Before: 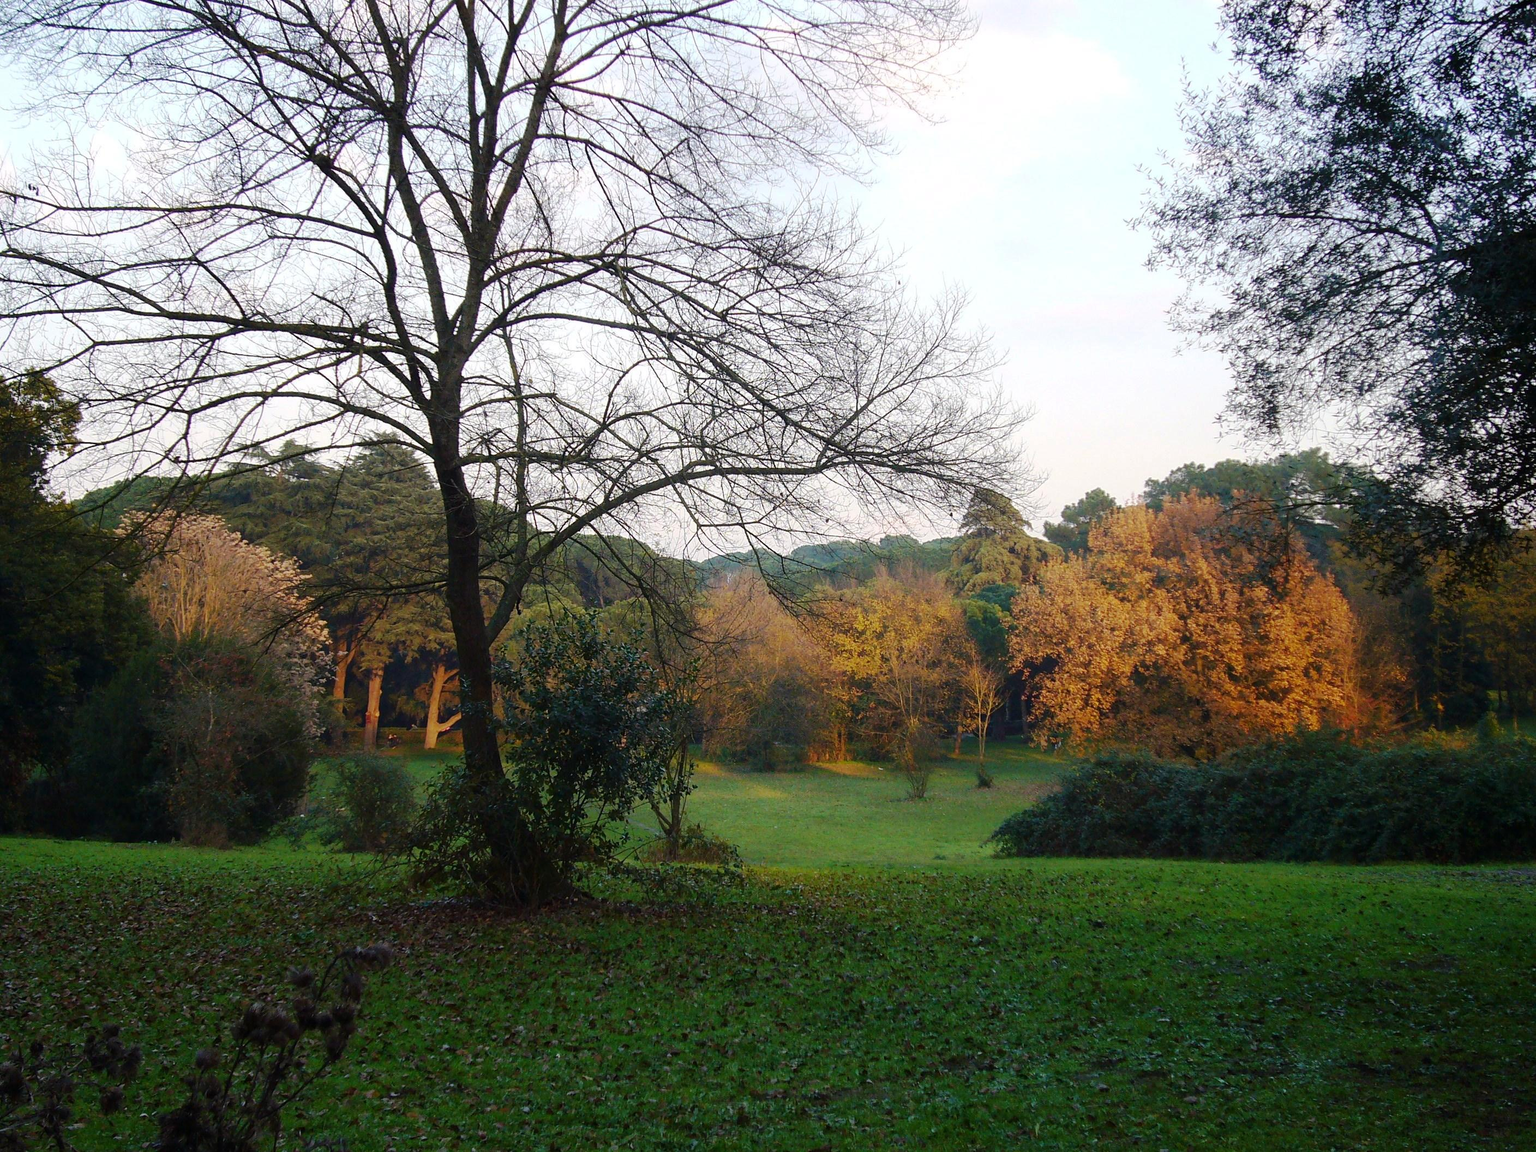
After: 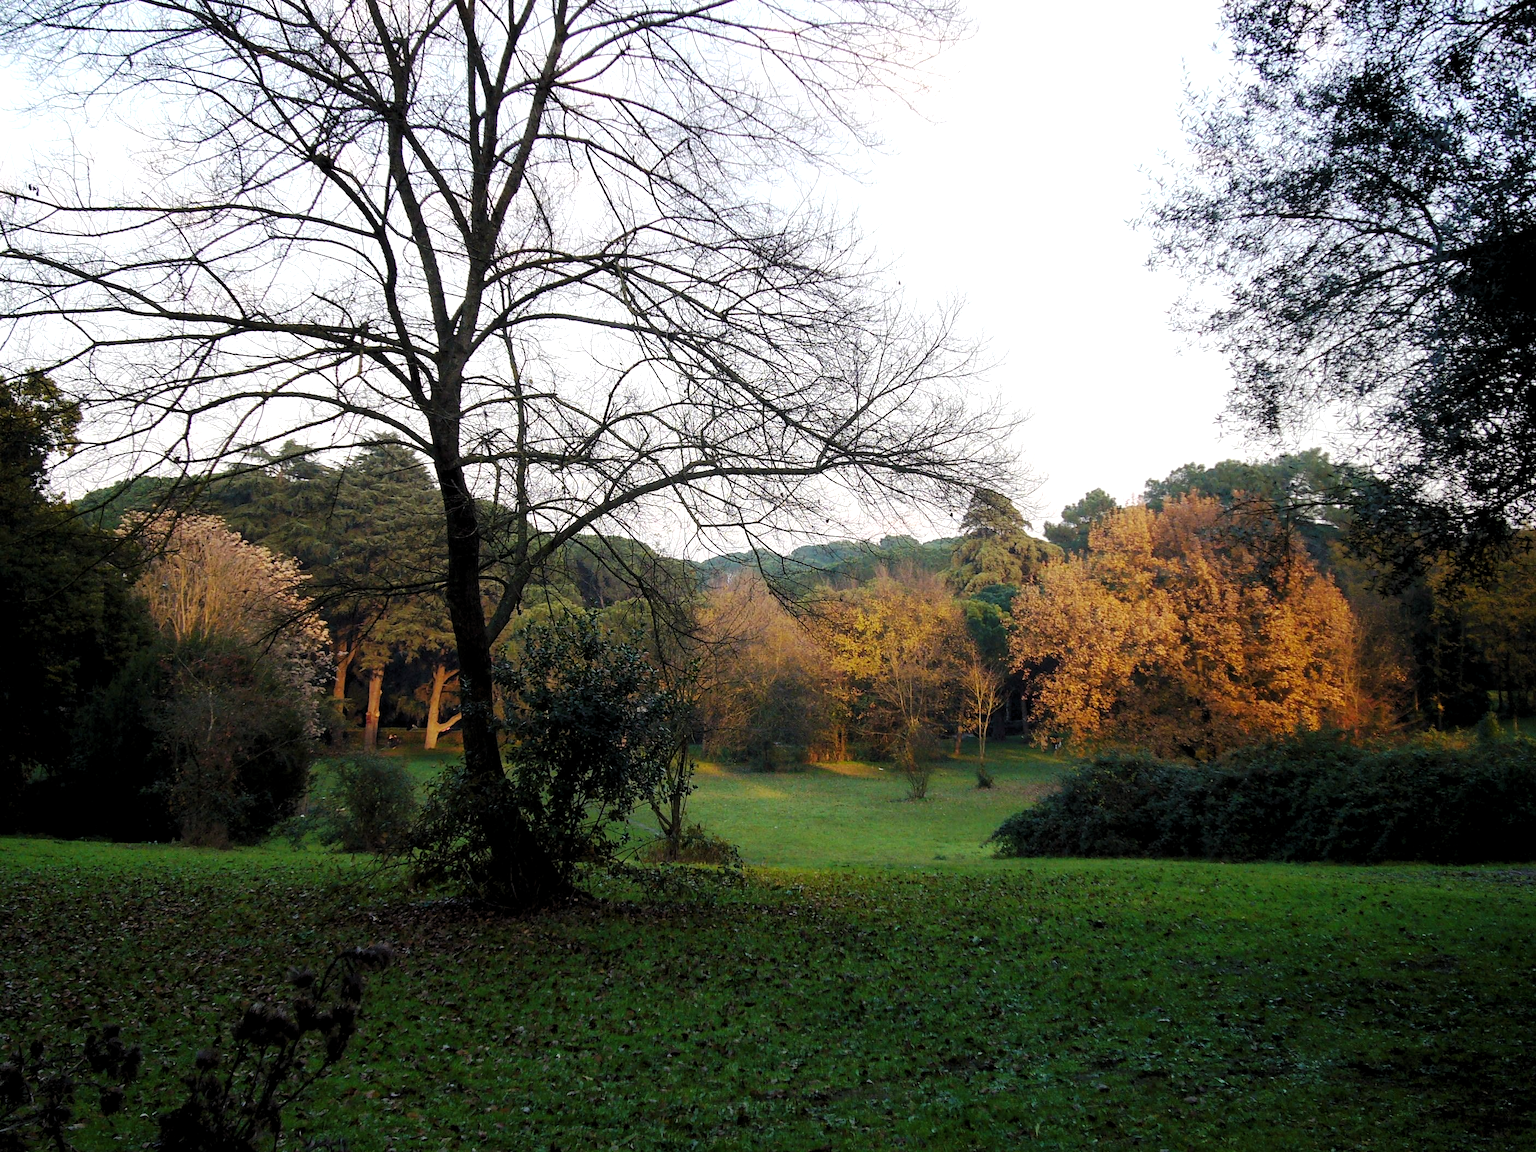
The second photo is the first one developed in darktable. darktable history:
levels: black 0.089%, levels [0.062, 0.494, 0.925]
